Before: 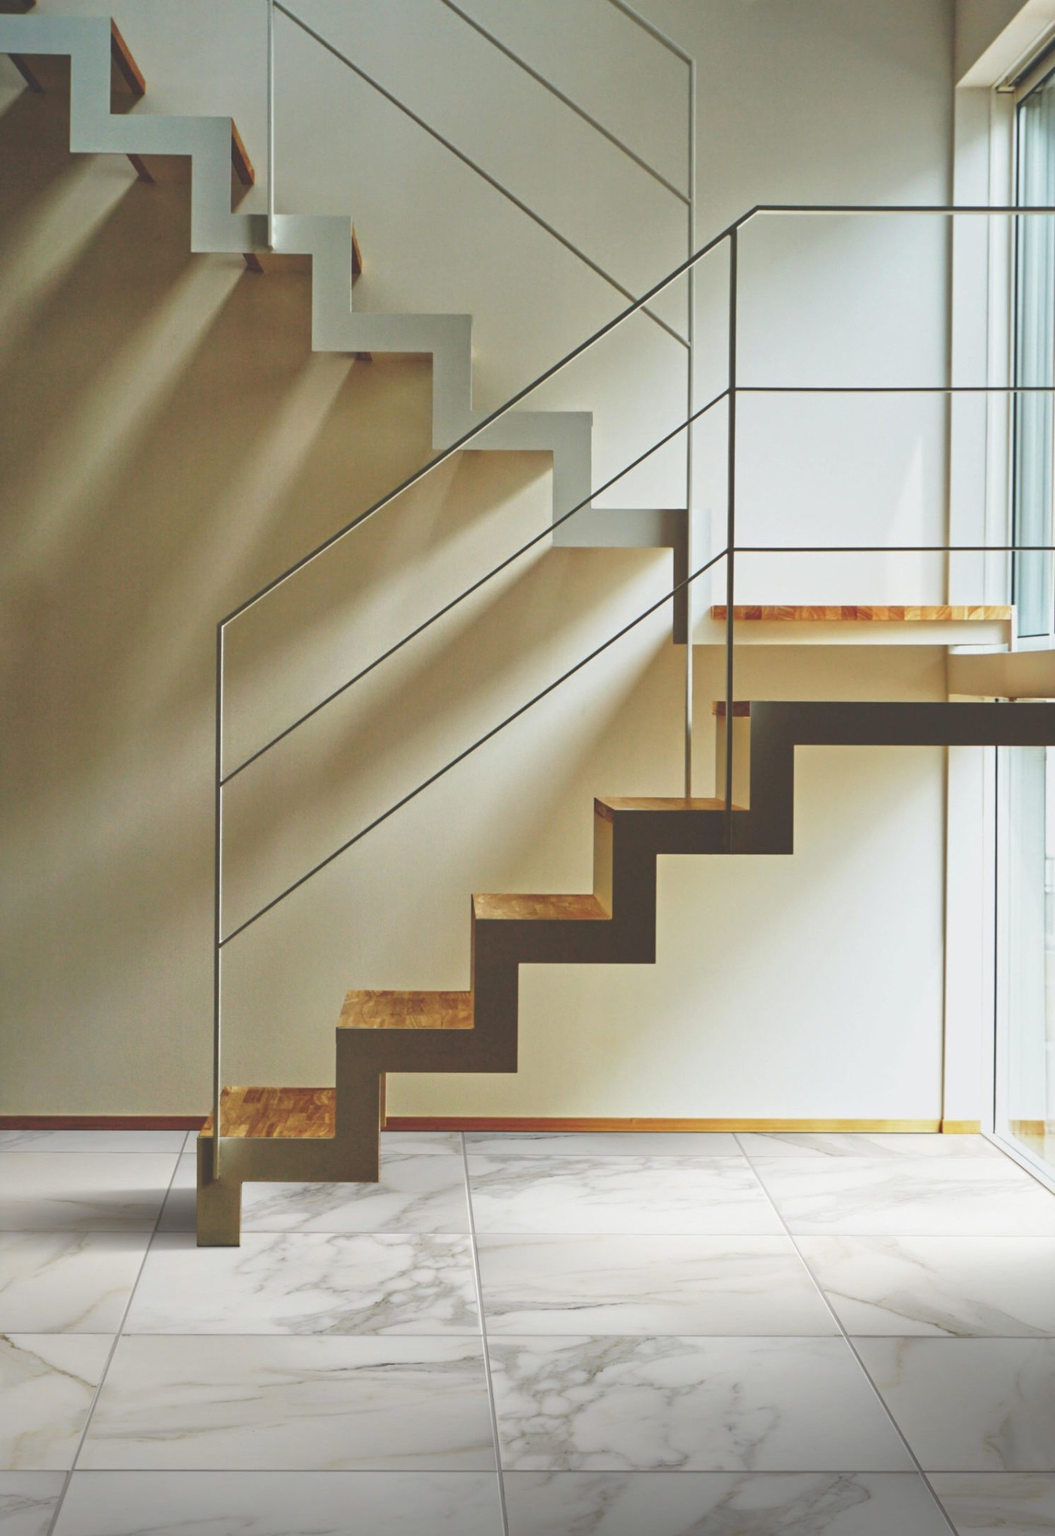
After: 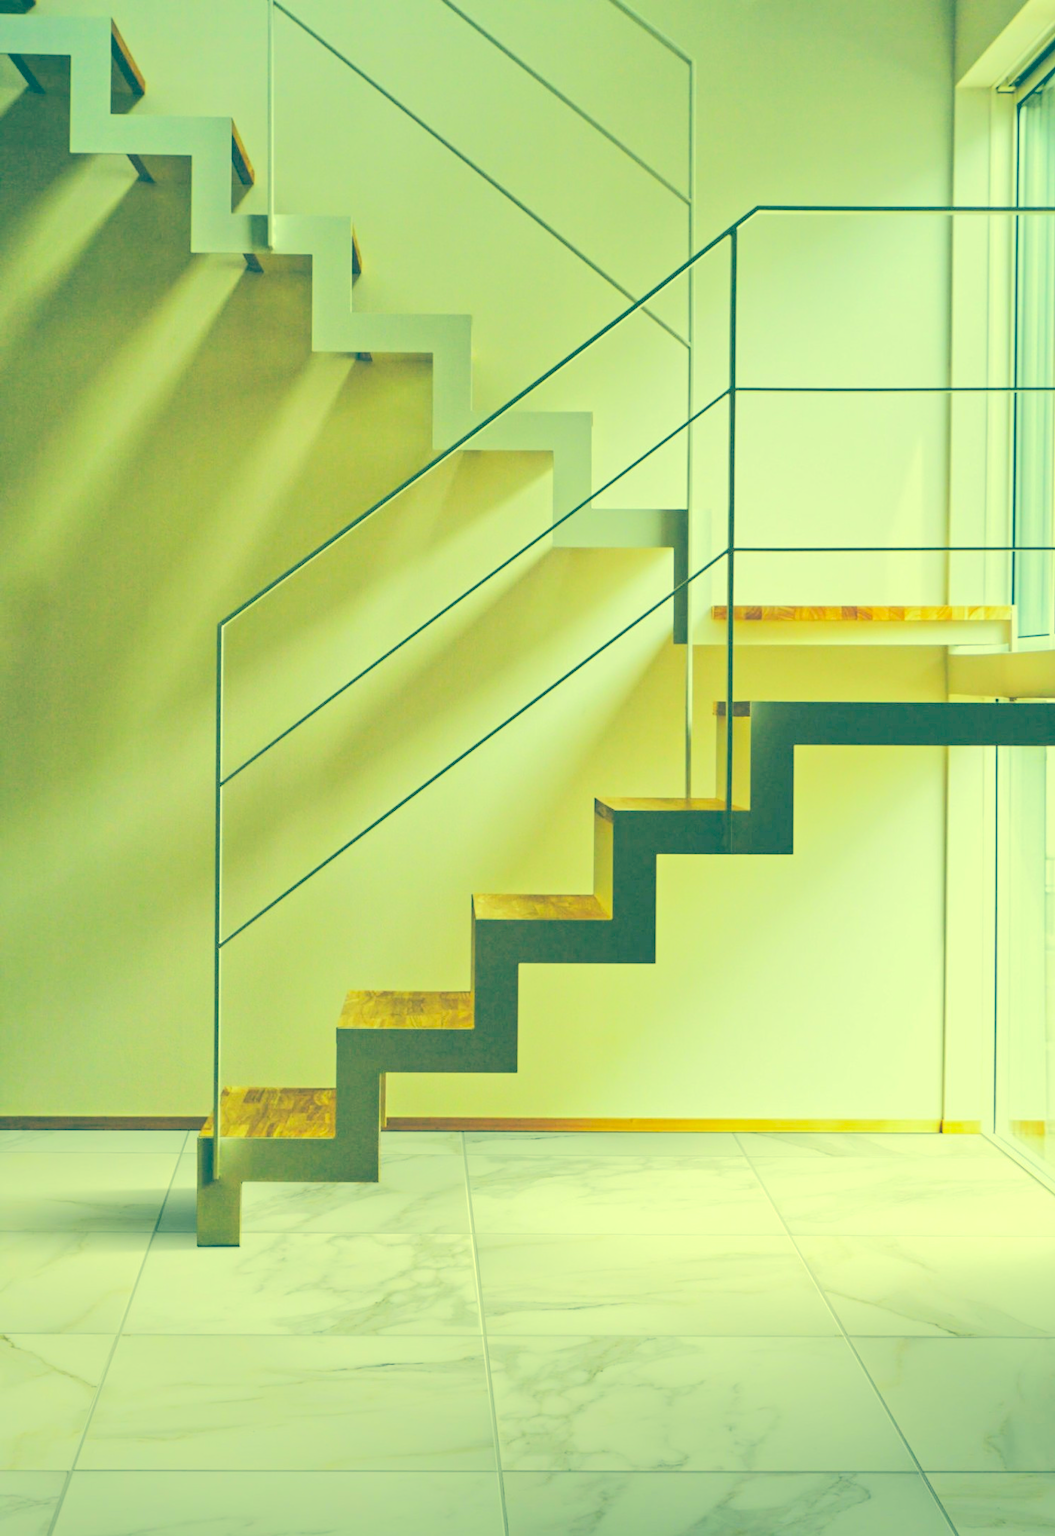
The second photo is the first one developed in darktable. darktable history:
tone equalizer: -7 EV 0.16 EV, -6 EV 0.604 EV, -5 EV 1.15 EV, -4 EV 1.32 EV, -3 EV 1.16 EV, -2 EV 0.6 EV, -1 EV 0.168 EV, edges refinement/feathering 500, mask exposure compensation -1.57 EV, preserve details no
color correction: highlights a* -15.66, highlights b* 39.58, shadows a* -39.98, shadows b* -26.71
